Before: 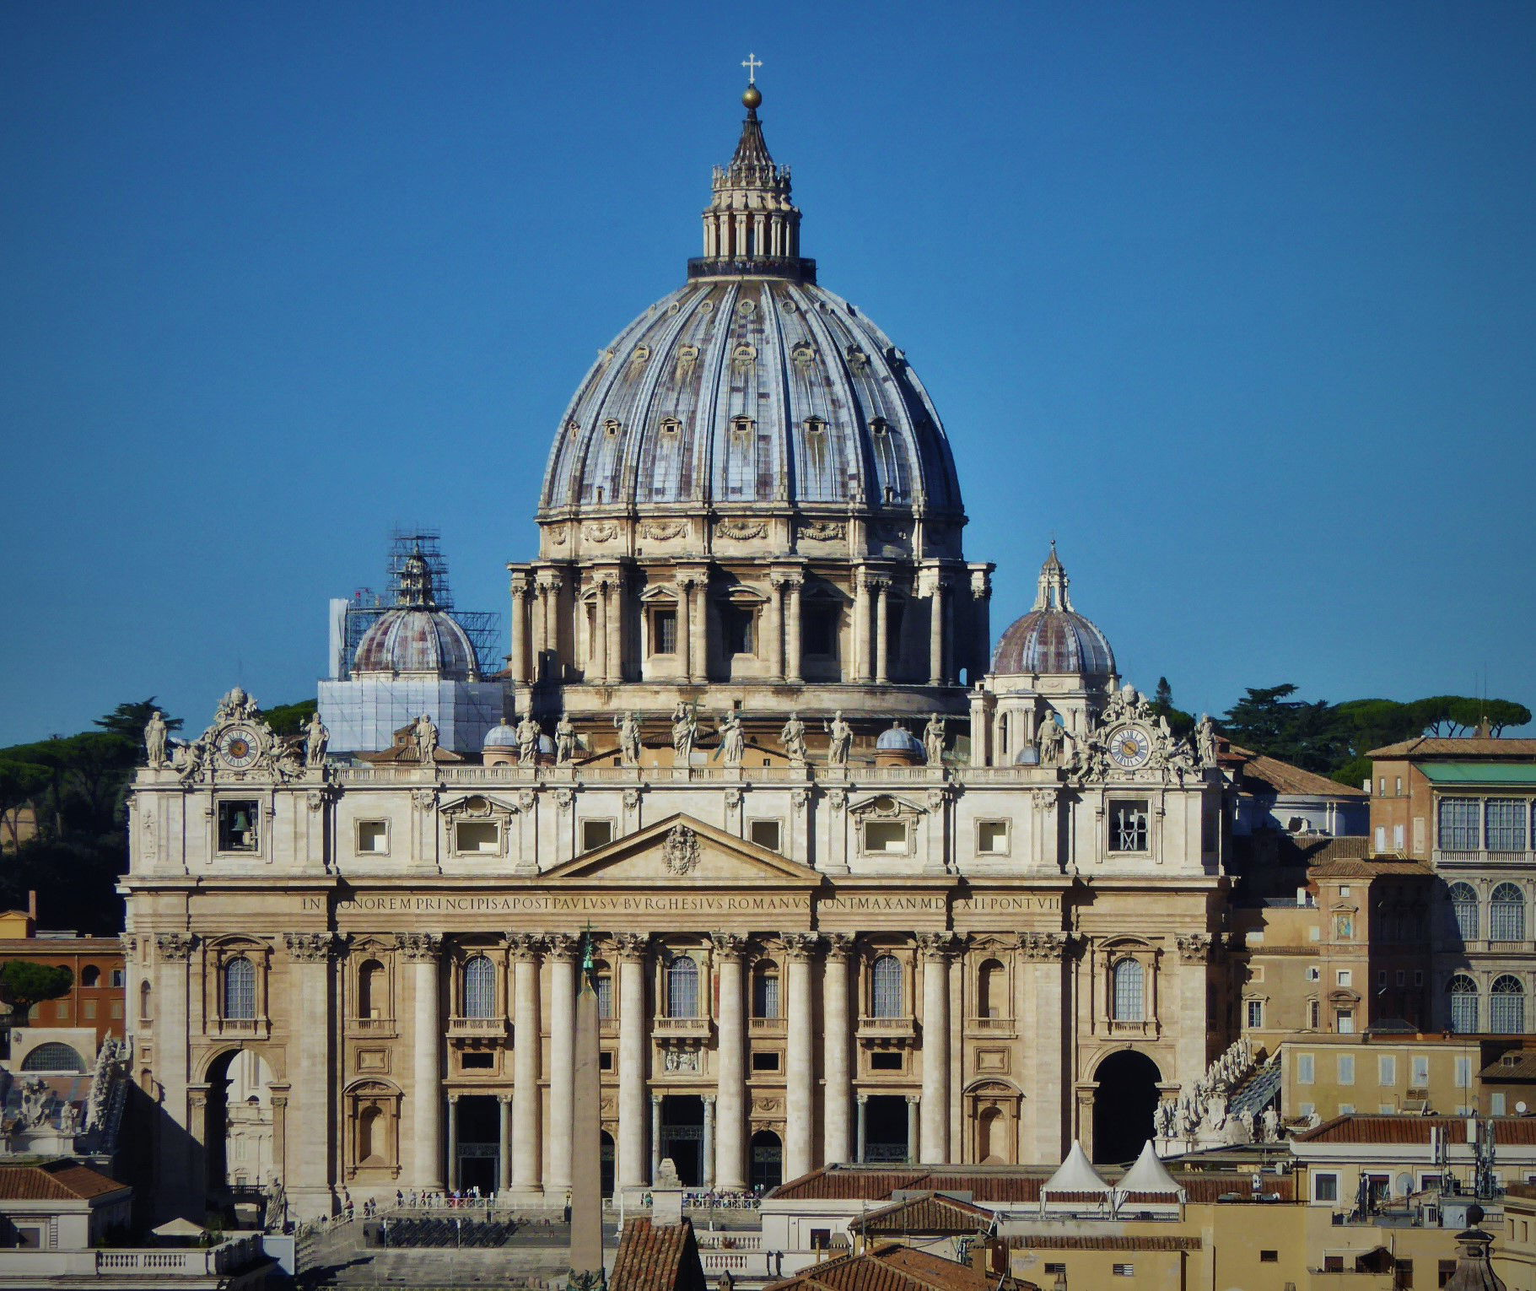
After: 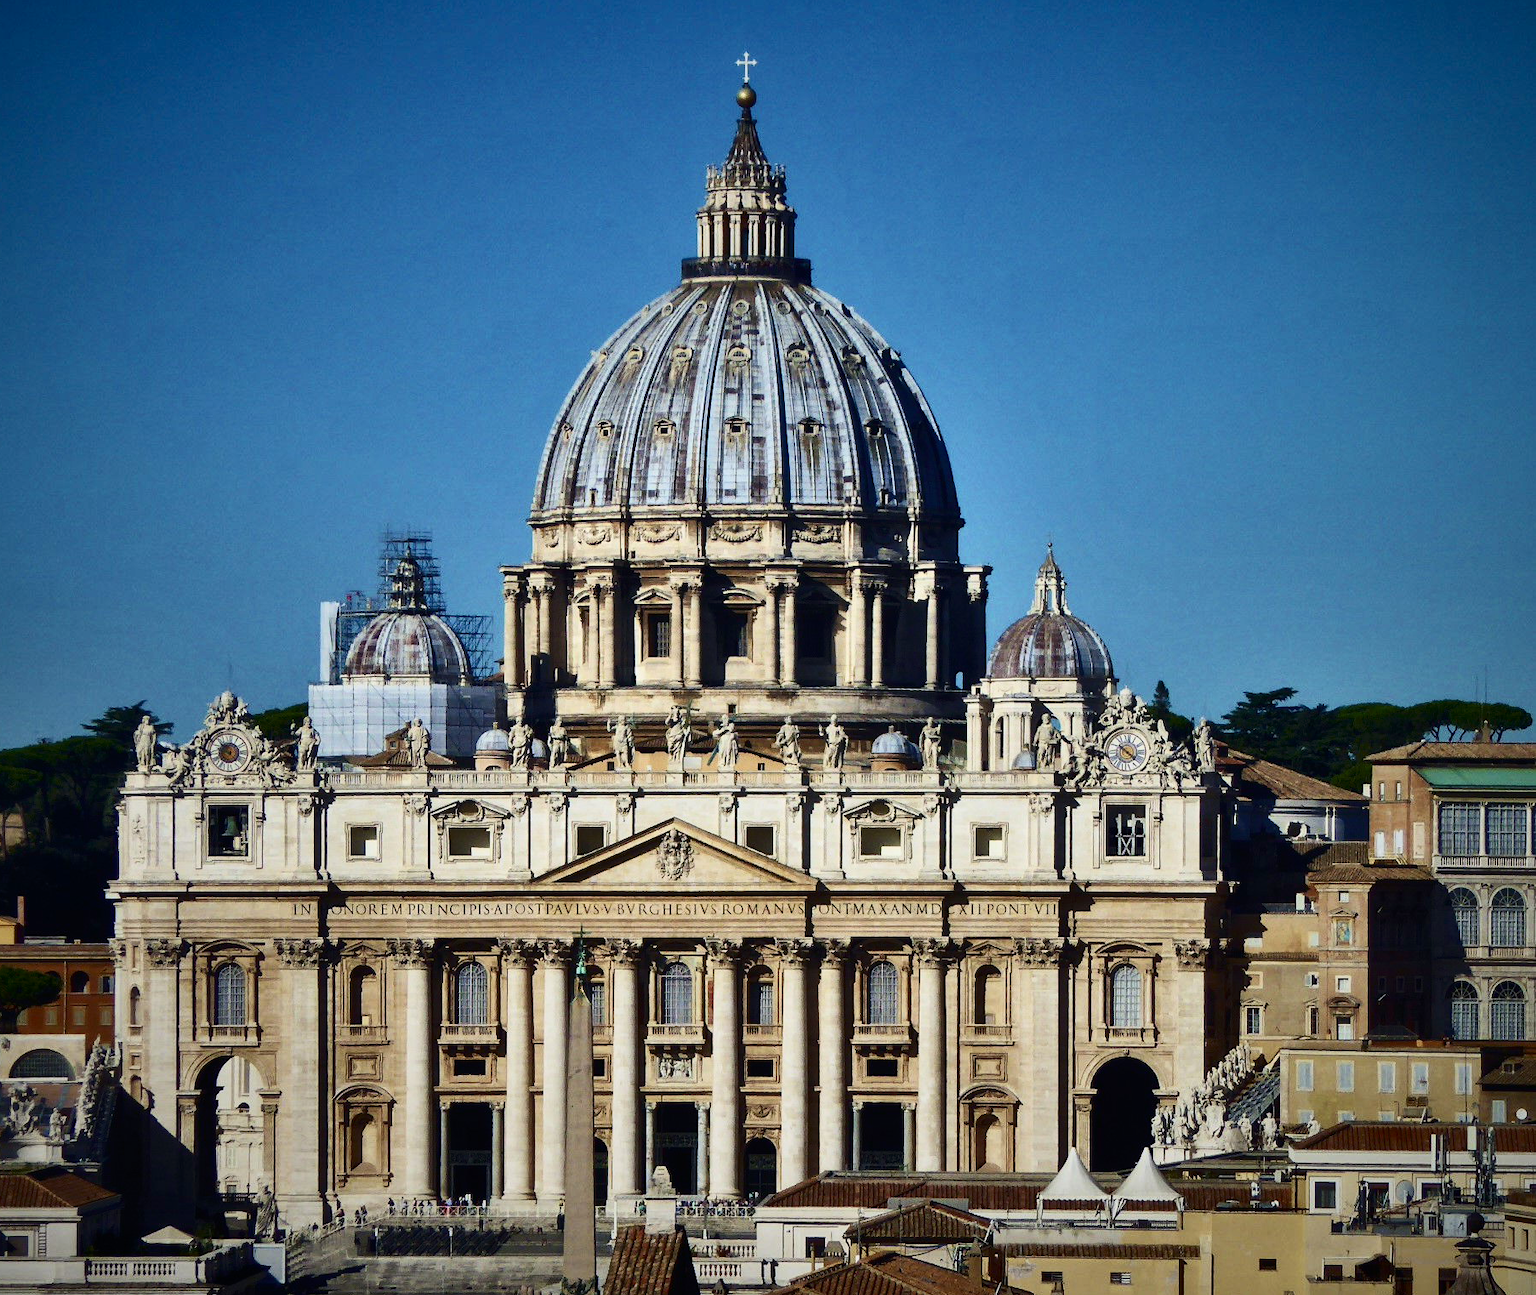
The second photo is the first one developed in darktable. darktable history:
crop and rotate: left 0.81%, top 0.133%, bottom 0.312%
contrast brightness saturation: contrast 0.279
